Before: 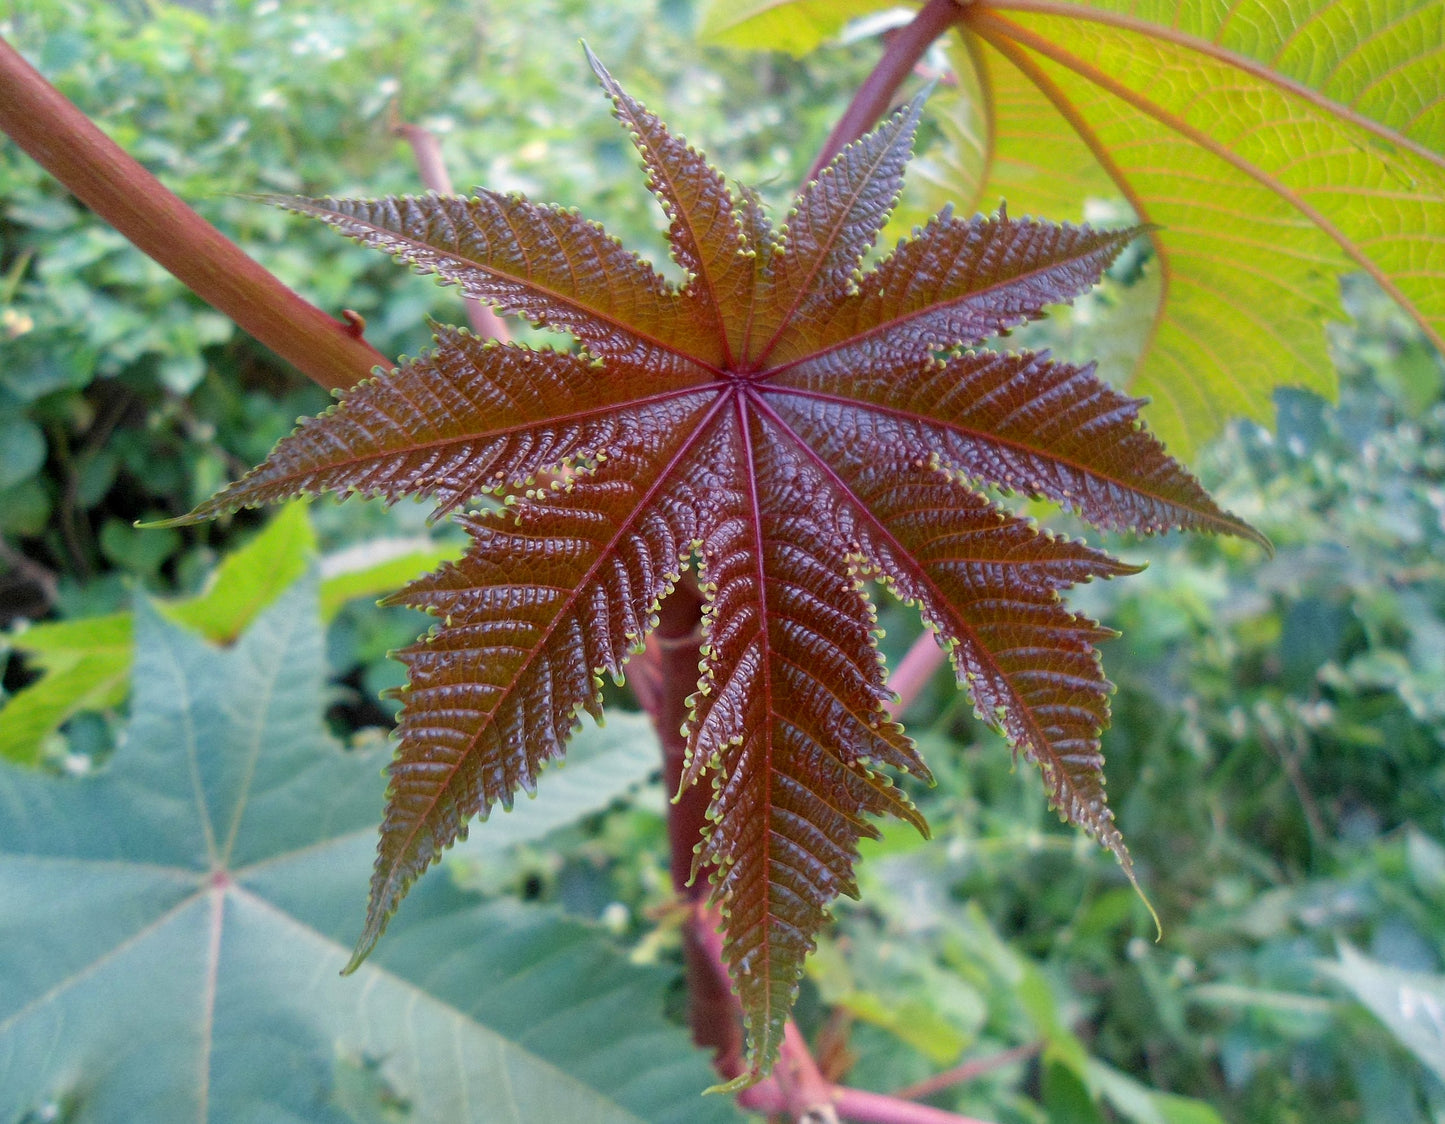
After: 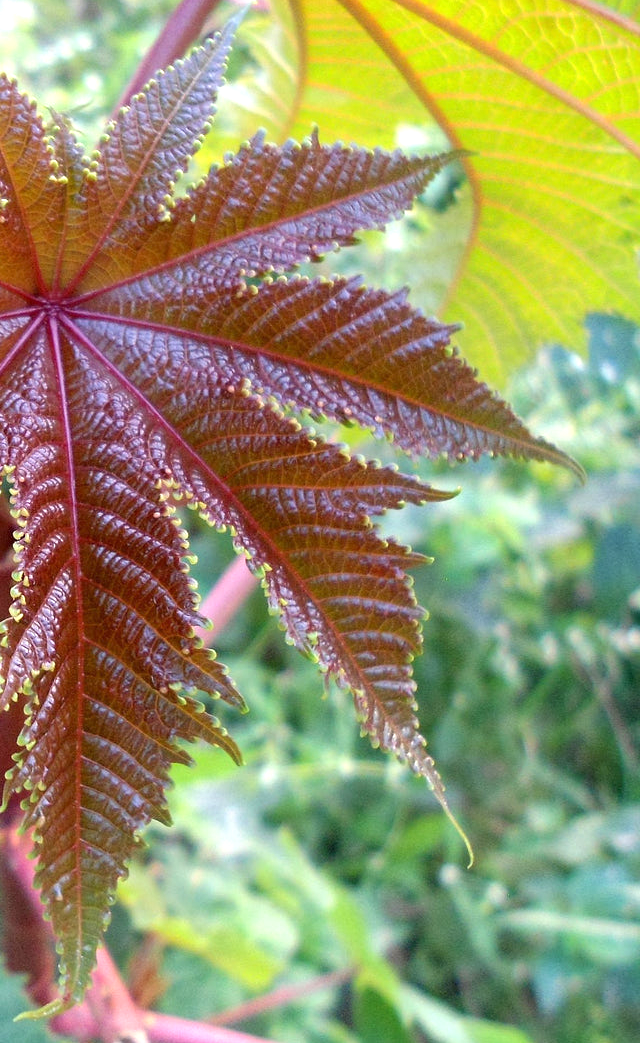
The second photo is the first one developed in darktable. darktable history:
exposure: exposure 0.722 EV, compensate highlight preservation false
crop: left 47.628%, top 6.643%, right 7.874%
